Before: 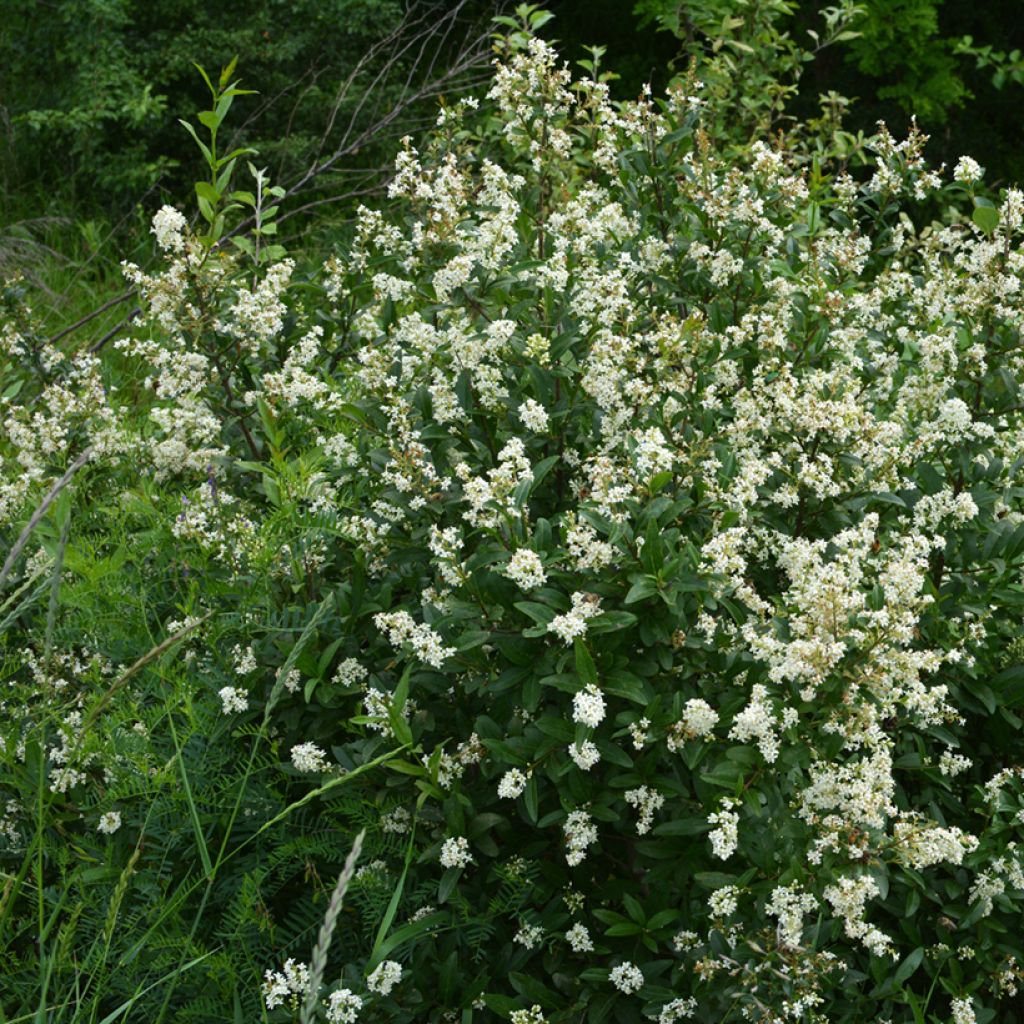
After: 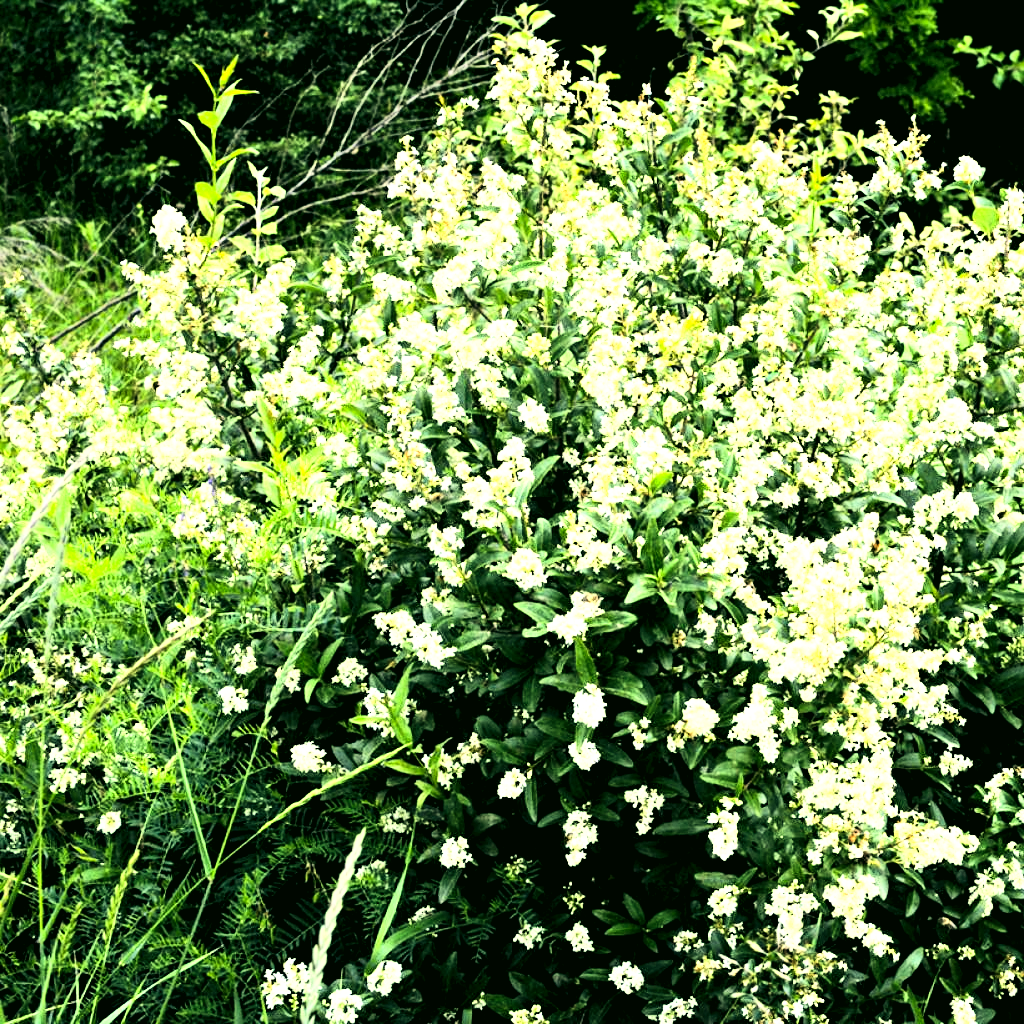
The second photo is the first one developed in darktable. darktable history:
levels: levels [0.062, 0.494, 0.925]
exposure: black level correction 0, exposure 0.899 EV, compensate highlight preservation false
color correction: highlights a* -0.485, highlights b* 9.33, shadows a* -9.42, shadows b* 0.581
contrast brightness saturation: saturation -0.045
tone curve: curves: ch0 [(0, 0) (0.16, 0.055) (0.506, 0.762) (1, 1.024)]
